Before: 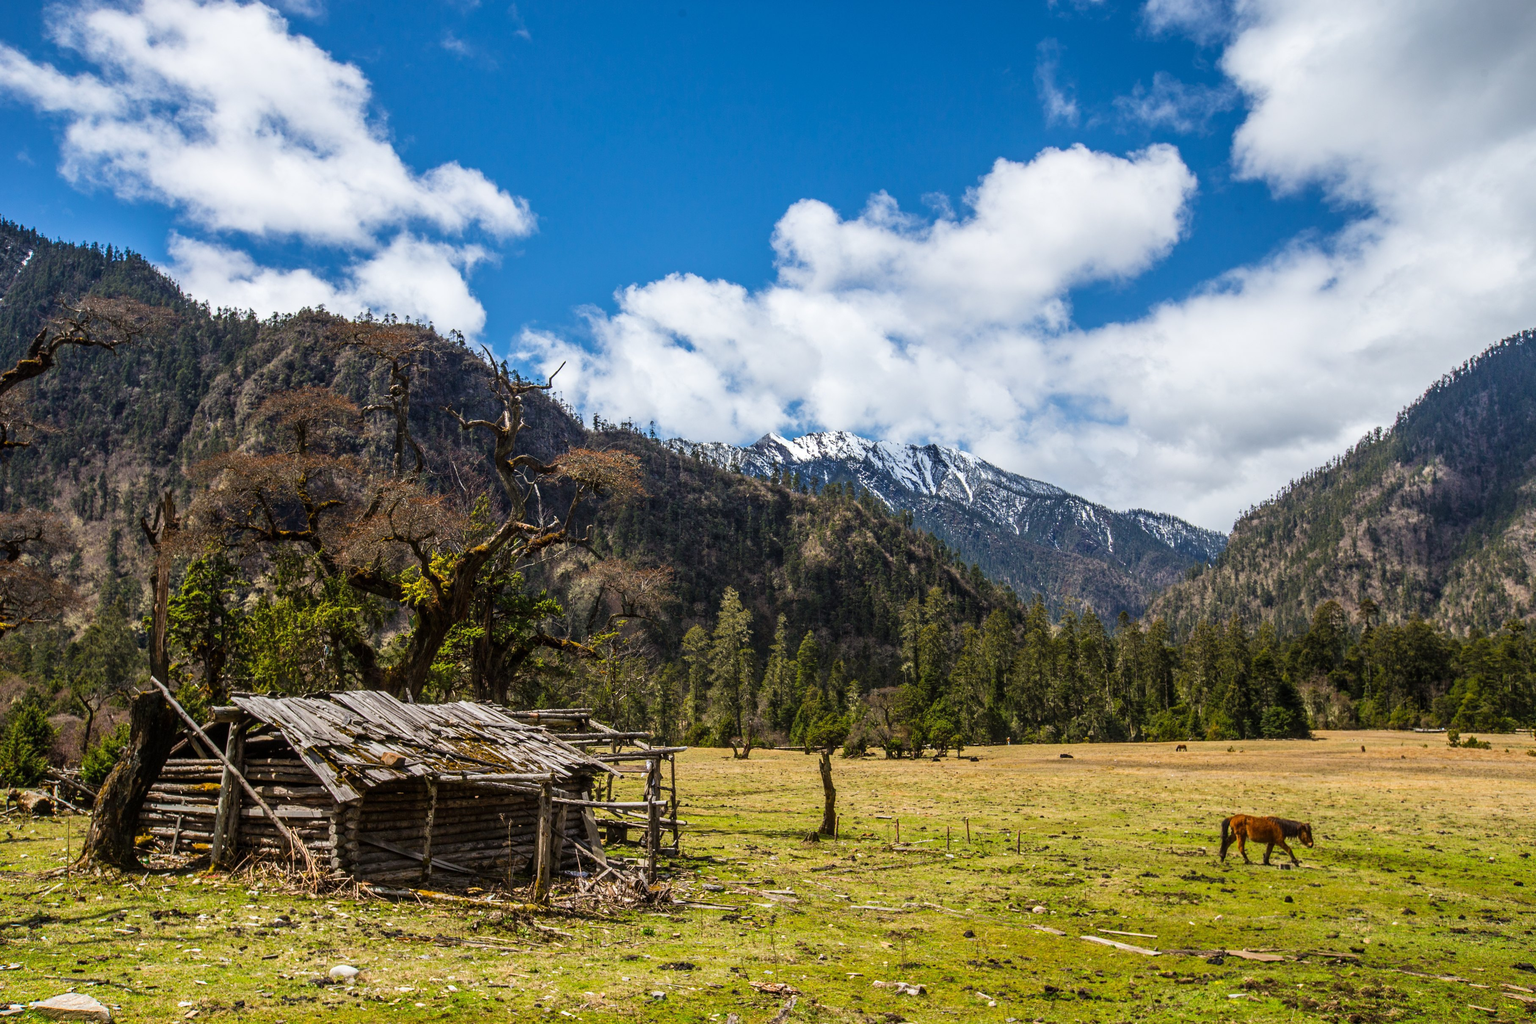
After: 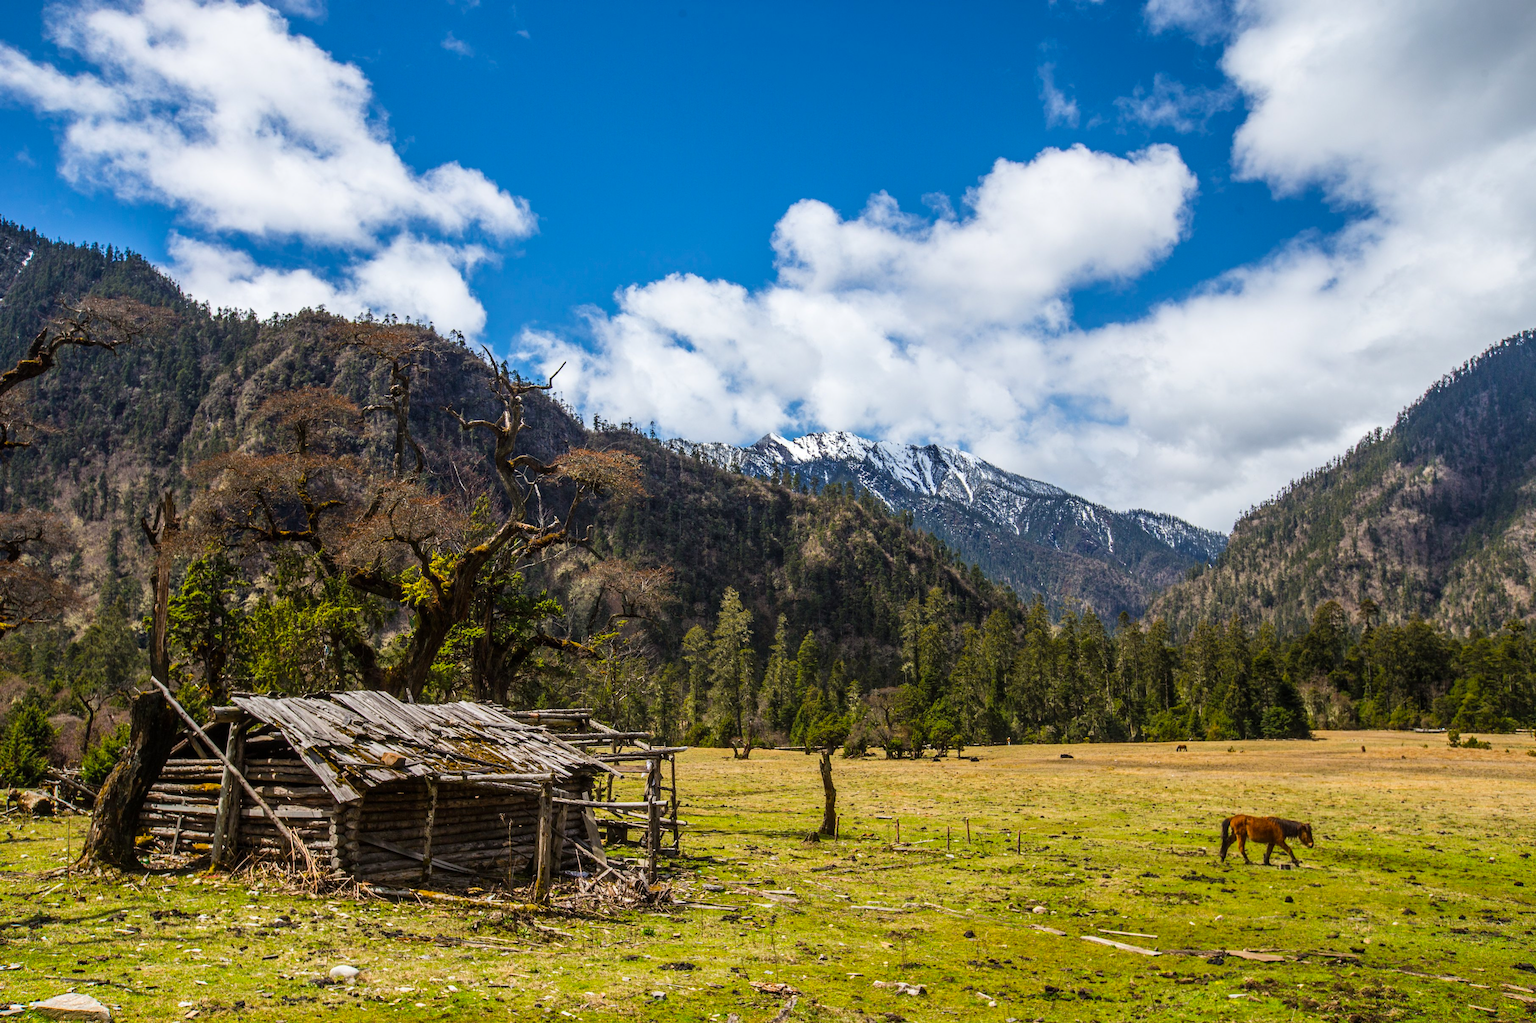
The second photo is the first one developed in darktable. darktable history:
color balance rgb: perceptual saturation grading › global saturation 10.259%
